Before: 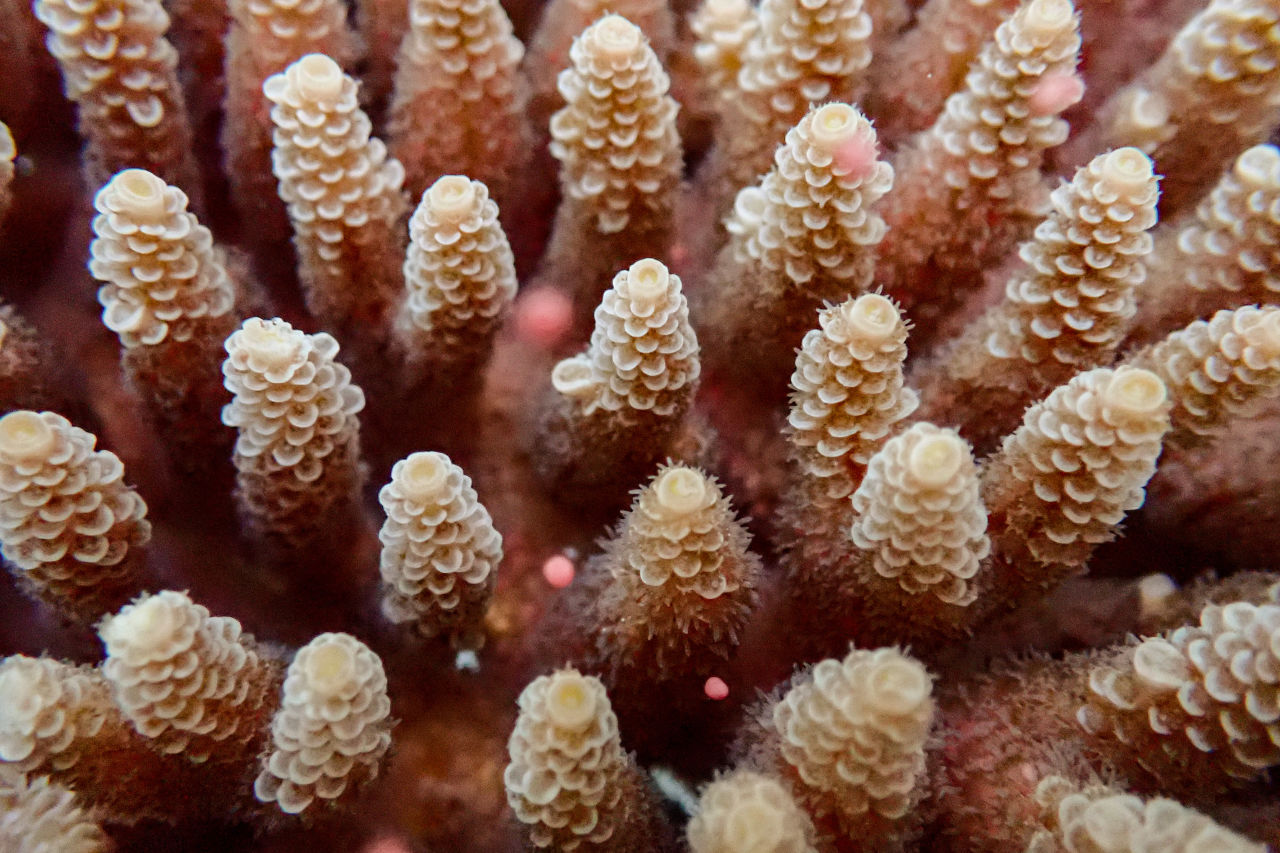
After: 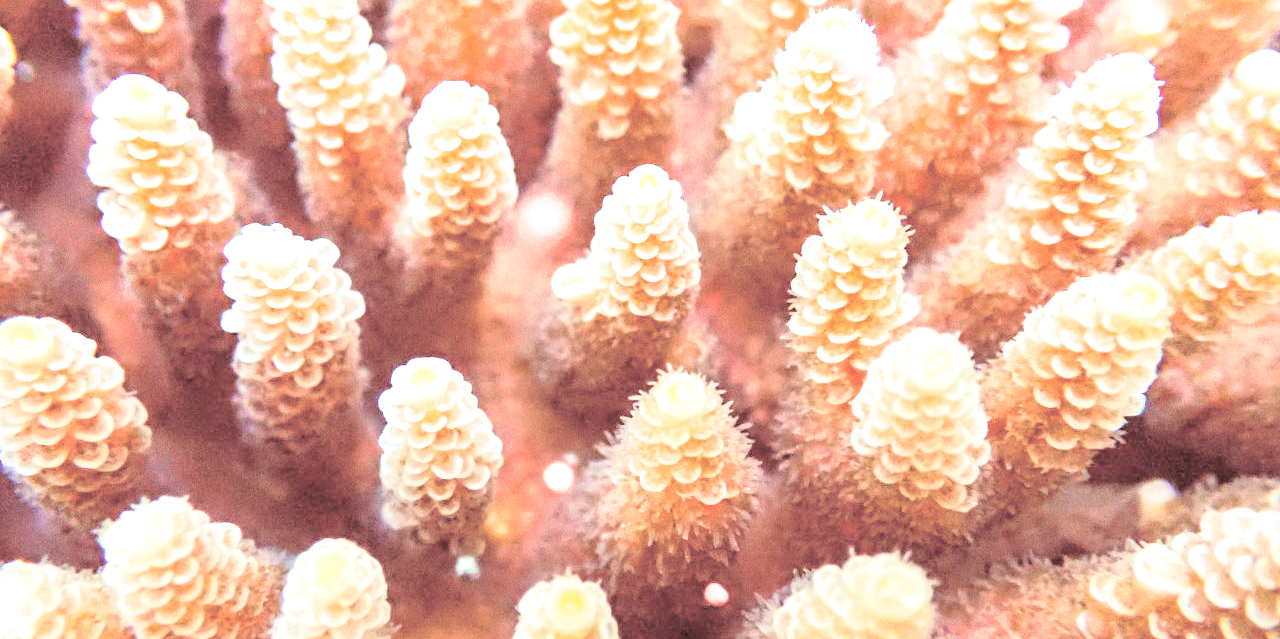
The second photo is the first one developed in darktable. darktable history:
exposure: exposure 1 EV, compensate highlight preservation false
contrast brightness saturation: brightness 1
split-toning: on, module defaults
crop: top 11.038%, bottom 13.962%
tone equalizer: -8 EV -0.417 EV, -7 EV -0.389 EV, -6 EV -0.333 EV, -5 EV -0.222 EV, -3 EV 0.222 EV, -2 EV 0.333 EV, -1 EV 0.389 EV, +0 EV 0.417 EV, edges refinement/feathering 500, mask exposure compensation -1.57 EV, preserve details no
